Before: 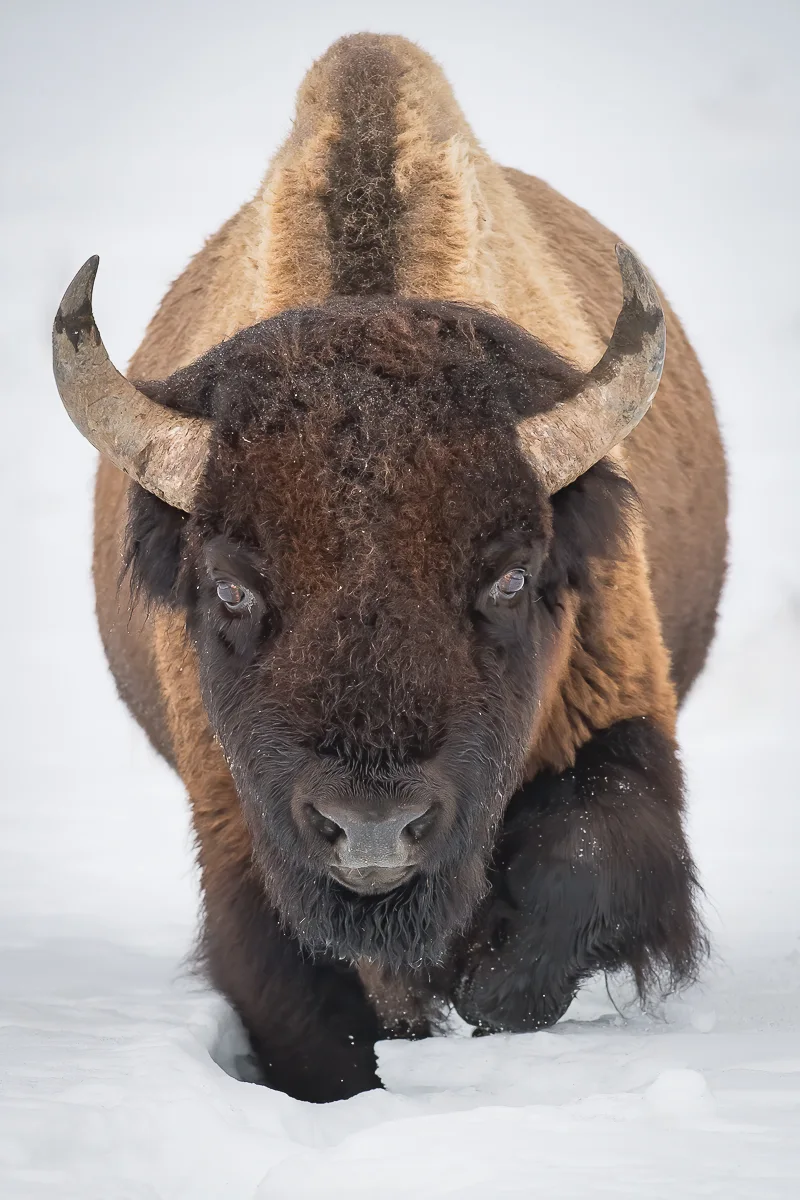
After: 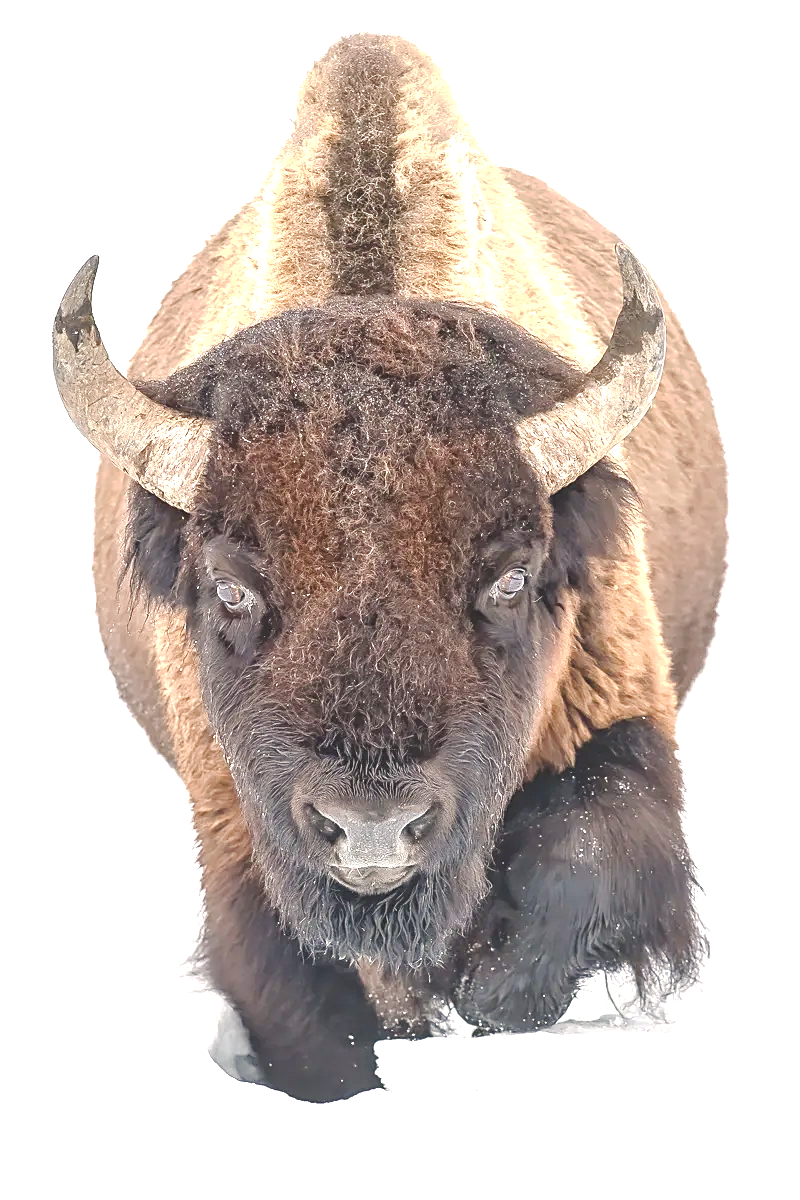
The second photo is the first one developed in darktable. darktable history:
sharpen: on, module defaults
local contrast: on, module defaults
tone curve: curves: ch0 [(0, 0) (0.003, 0.018) (0.011, 0.024) (0.025, 0.038) (0.044, 0.067) (0.069, 0.098) (0.1, 0.13) (0.136, 0.165) (0.177, 0.205) (0.224, 0.249) (0.277, 0.304) (0.335, 0.365) (0.399, 0.432) (0.468, 0.505) (0.543, 0.579) (0.623, 0.652) (0.709, 0.725) (0.801, 0.802) (0.898, 0.876) (1, 1)], preserve colors none
exposure: black level correction 0, exposure 1.1 EV, compensate exposure bias true, compensate highlight preservation false
color balance rgb: shadows lift › chroma 2%, shadows lift › hue 250°, power › hue 326.4°, highlights gain › chroma 2%, highlights gain › hue 64.8°, global offset › luminance 0.5%, global offset › hue 58.8°, perceptual saturation grading › highlights -25%, perceptual saturation grading › shadows 30%, global vibrance 15%
